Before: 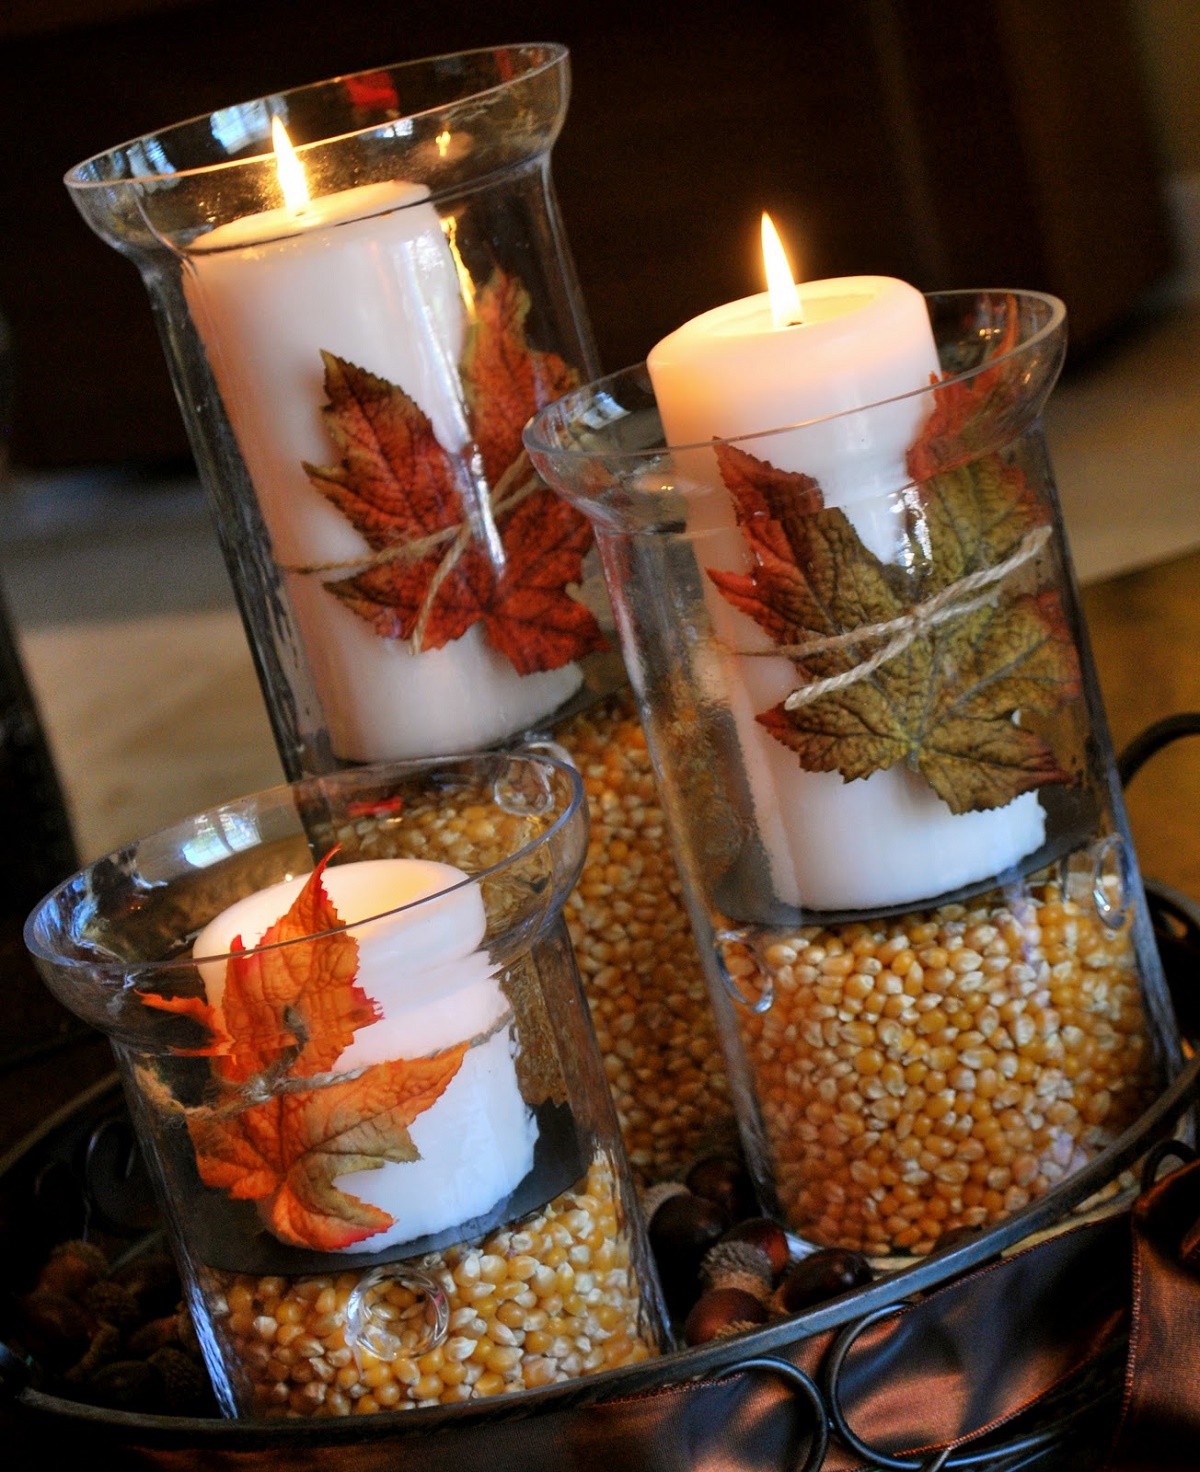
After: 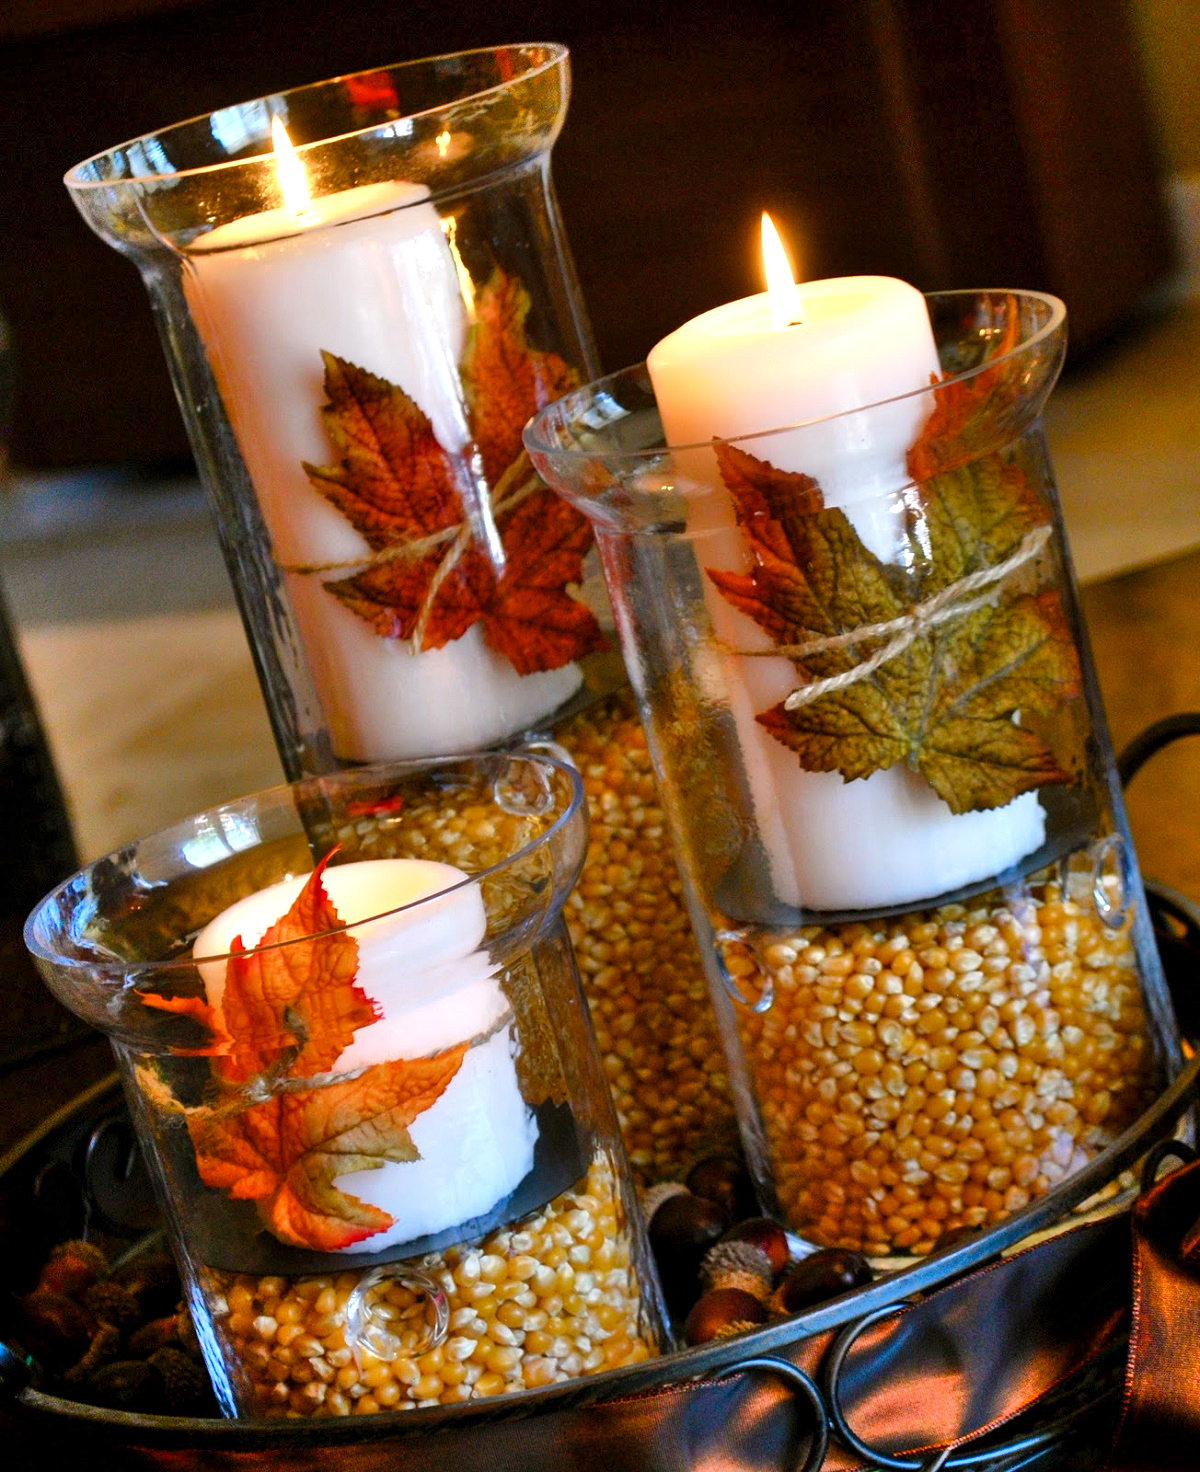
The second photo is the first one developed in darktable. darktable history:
shadows and highlights: soften with gaussian
color balance rgb: perceptual saturation grading › global saturation 25%, perceptual saturation grading › highlights -50%, perceptual saturation grading › shadows 30%, perceptual brilliance grading › global brilliance 12%, global vibrance 20%
